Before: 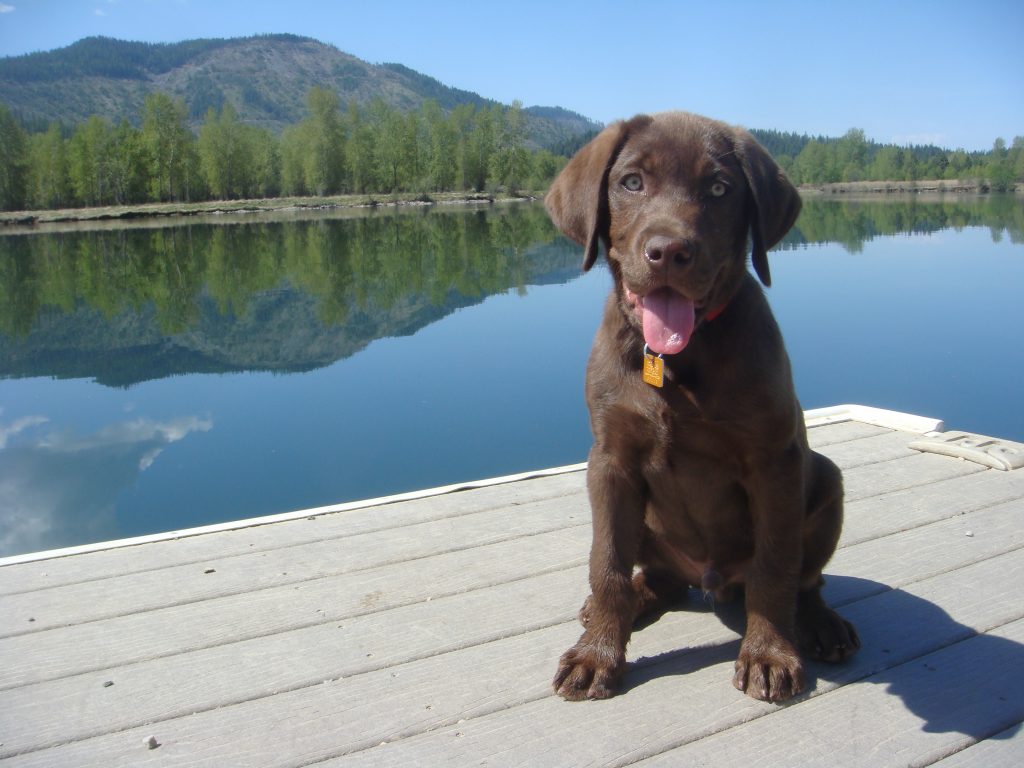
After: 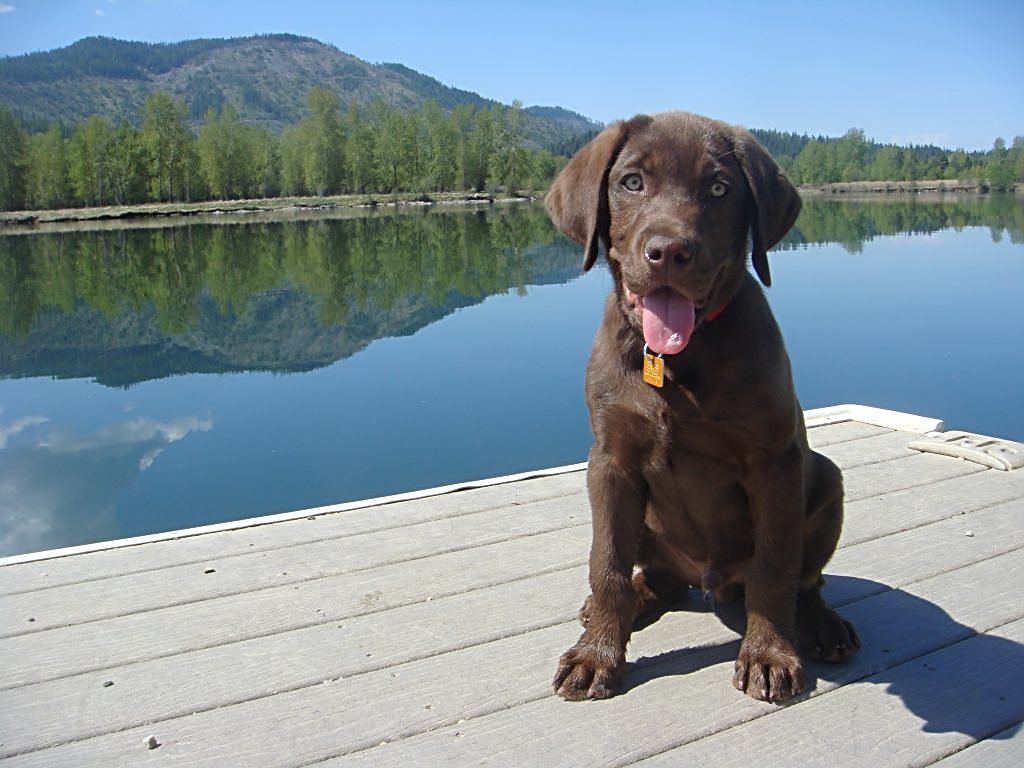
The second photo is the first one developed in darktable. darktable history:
sharpen: radius 2.596, amount 0.701
